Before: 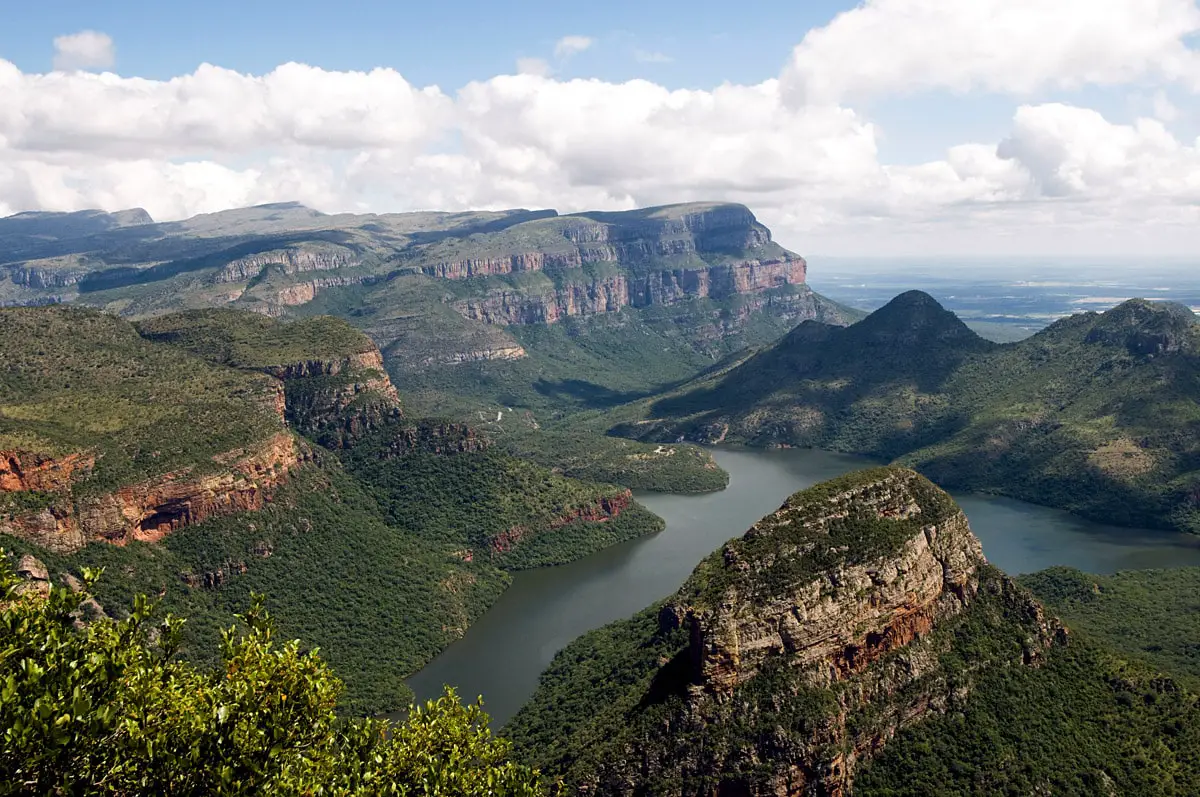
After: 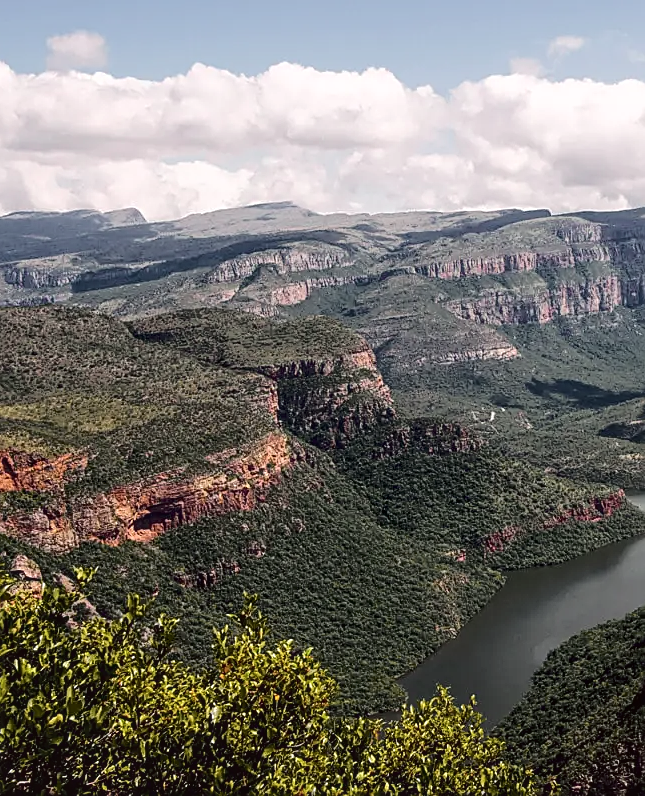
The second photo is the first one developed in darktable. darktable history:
tone curve: curves: ch0 [(0, 0.032) (0.094, 0.08) (0.265, 0.208) (0.41, 0.417) (0.498, 0.496) (0.638, 0.673) (0.845, 0.828) (0.994, 0.964)]; ch1 [(0, 0) (0.161, 0.092) (0.37, 0.302) (0.417, 0.434) (0.492, 0.502) (0.576, 0.589) (0.644, 0.638) (0.725, 0.765) (1, 1)]; ch2 [(0, 0) (0.352, 0.403) (0.45, 0.469) (0.521, 0.515) (0.55, 0.528) (0.589, 0.576) (1, 1)], color space Lab, independent channels, preserve colors none
sharpen: on, module defaults
crop: left 0.587%, right 45.588%, bottom 0.086%
local contrast: on, module defaults
